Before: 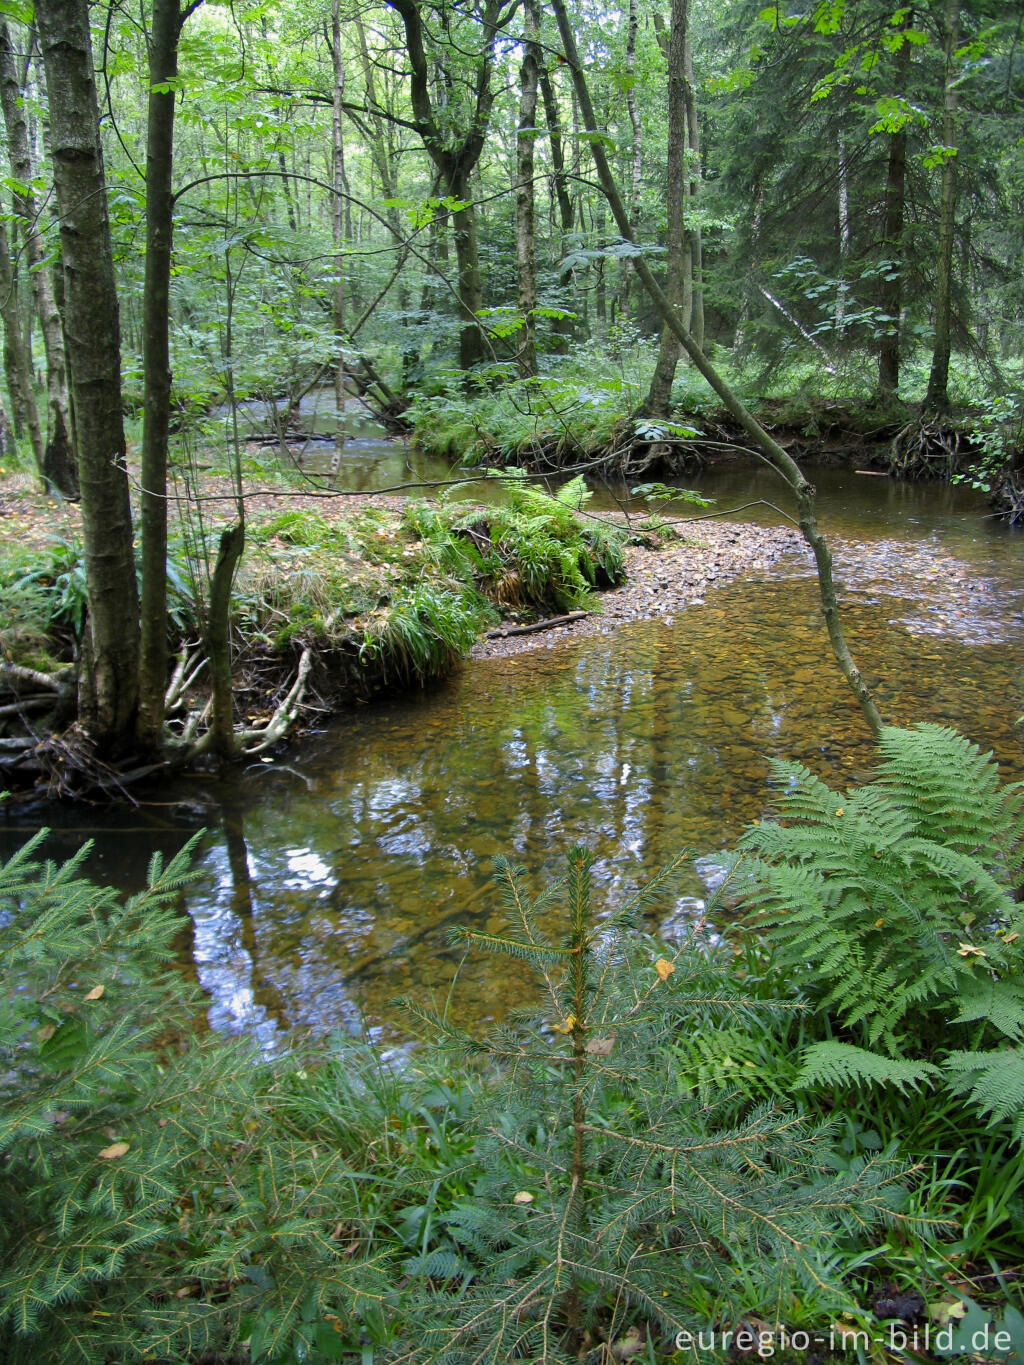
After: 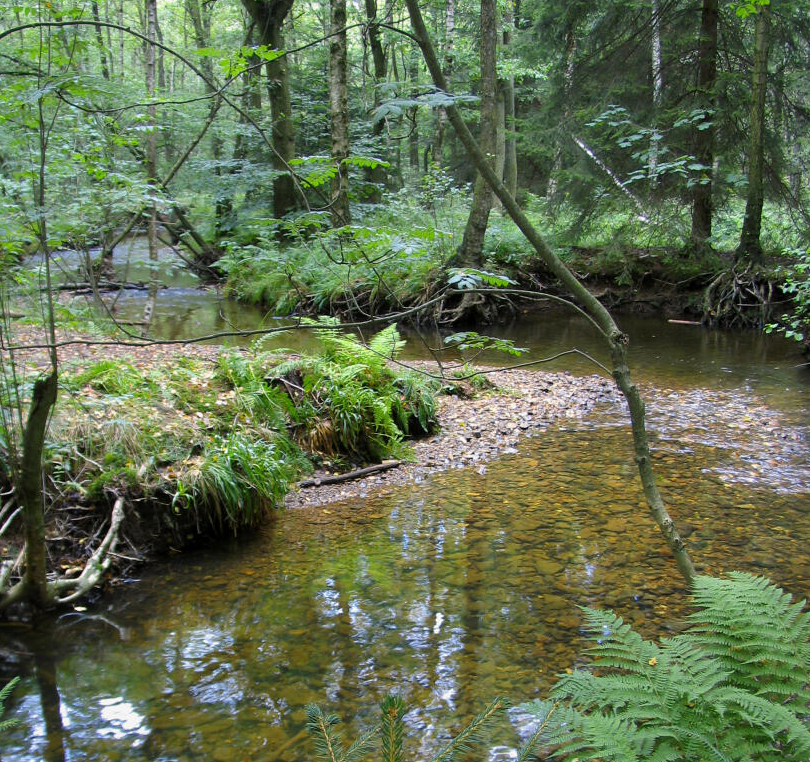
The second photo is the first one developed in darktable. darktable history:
crop: left 18.268%, top 11.089%, right 2.59%, bottom 33.054%
